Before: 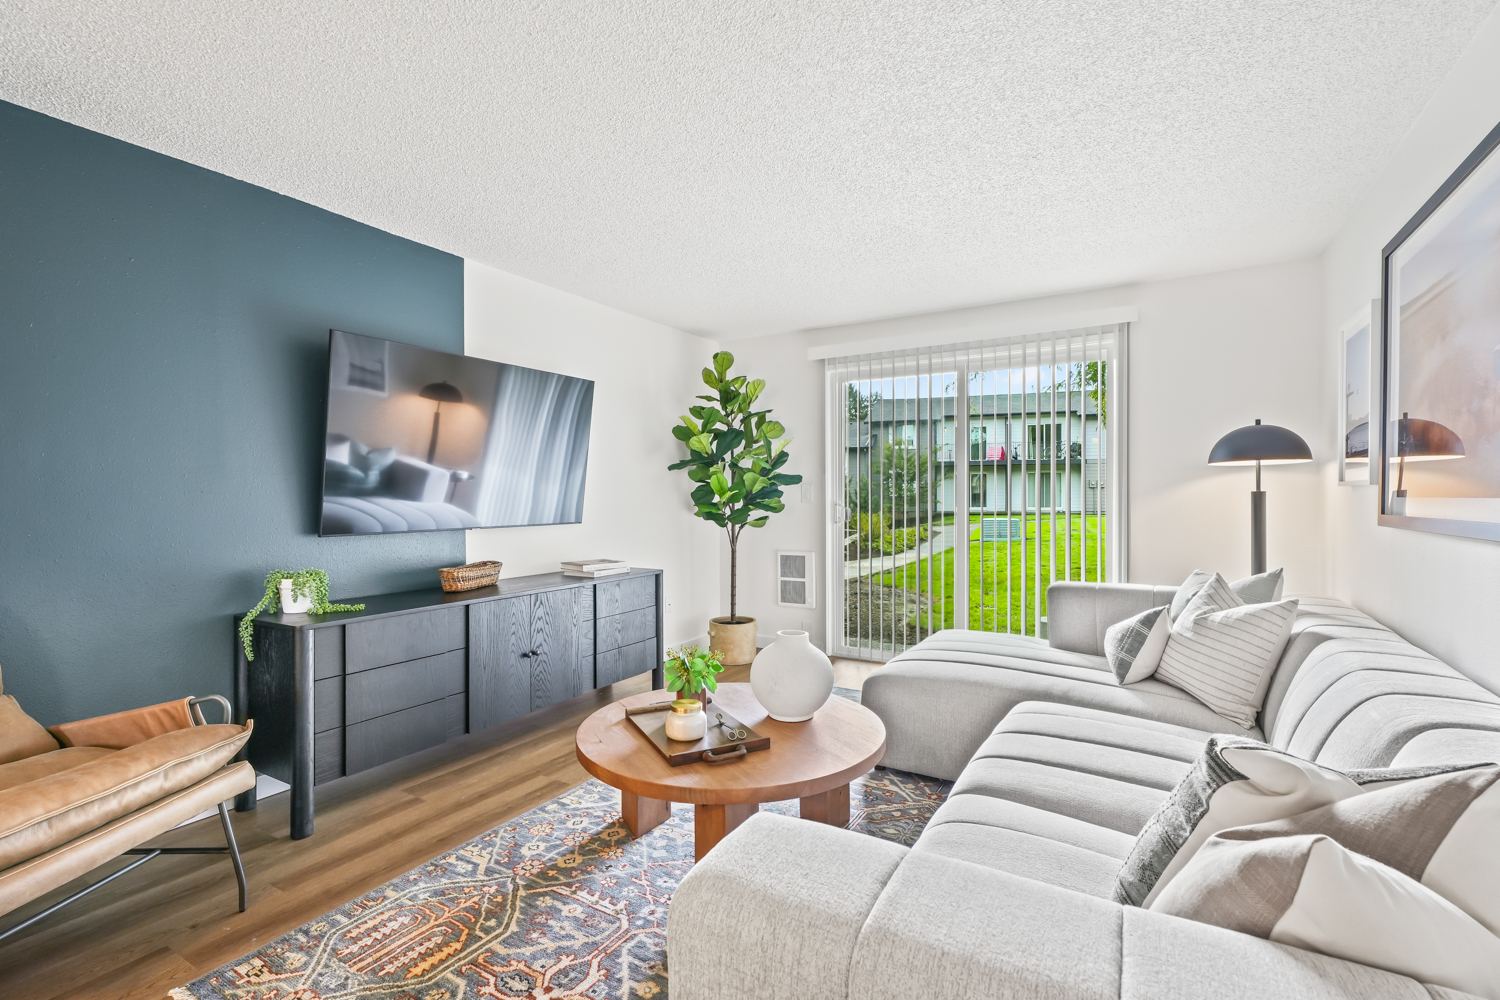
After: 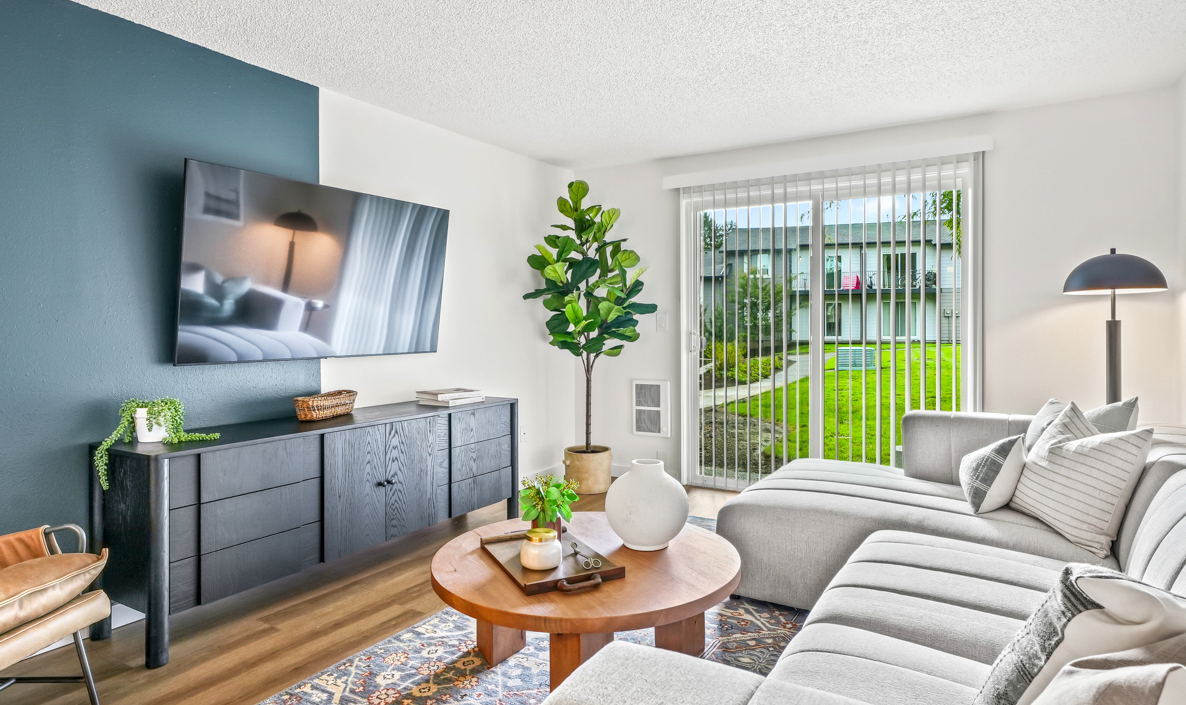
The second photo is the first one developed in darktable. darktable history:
local contrast: detail 130%
crop: left 9.674%, top 17.149%, right 11.258%, bottom 12.312%
contrast brightness saturation: saturation 0.182
